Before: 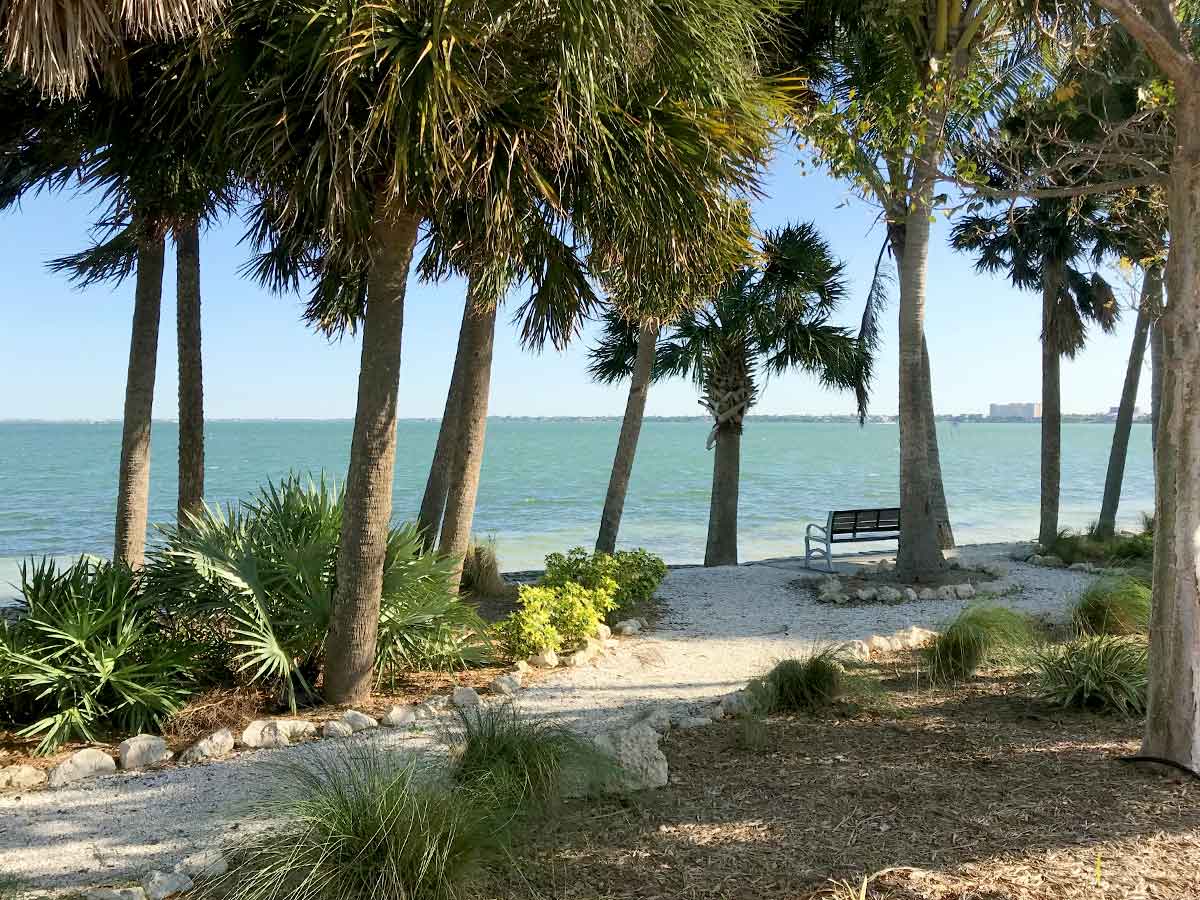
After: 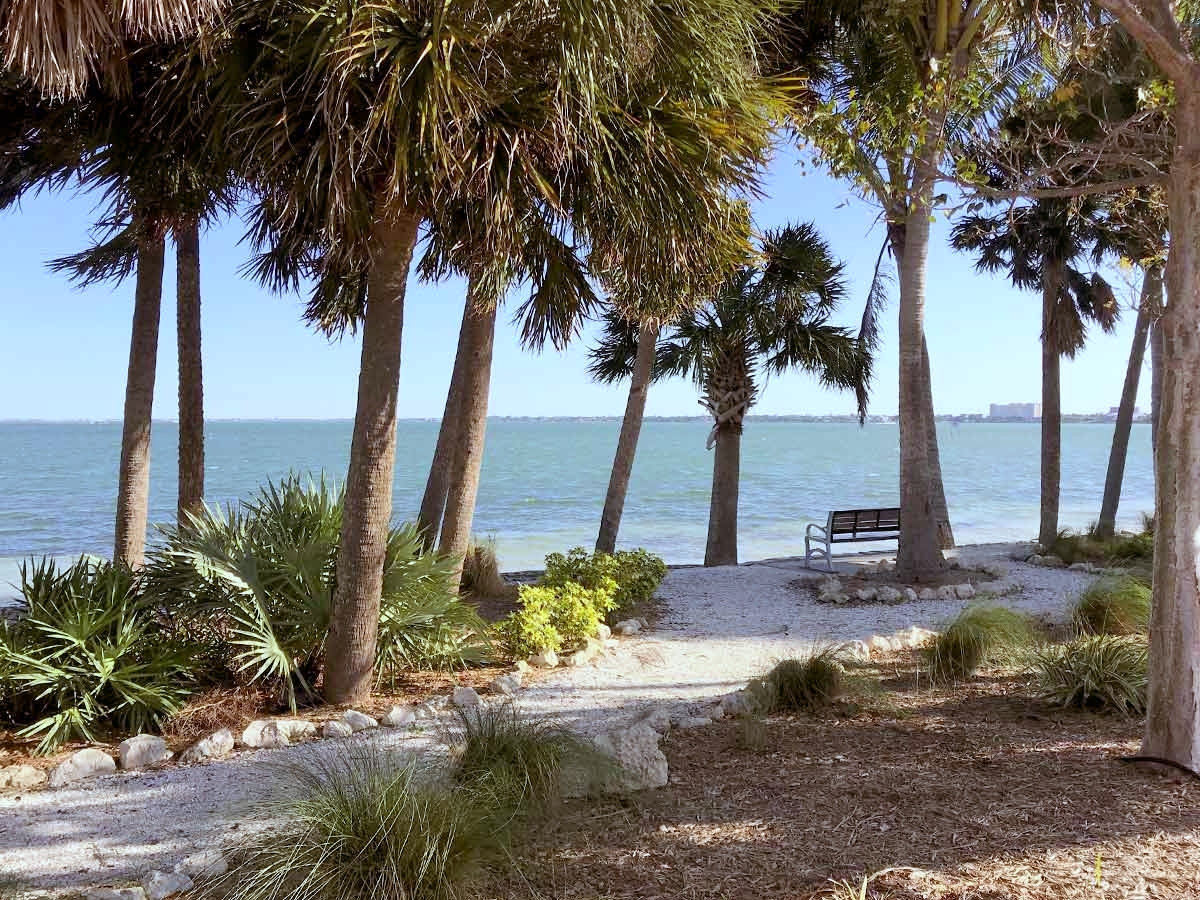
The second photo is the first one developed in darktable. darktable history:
white balance: red 0.924, blue 1.095
rgb levels: mode RGB, independent channels, levels [[0, 0.474, 1], [0, 0.5, 1], [0, 0.5, 1]]
